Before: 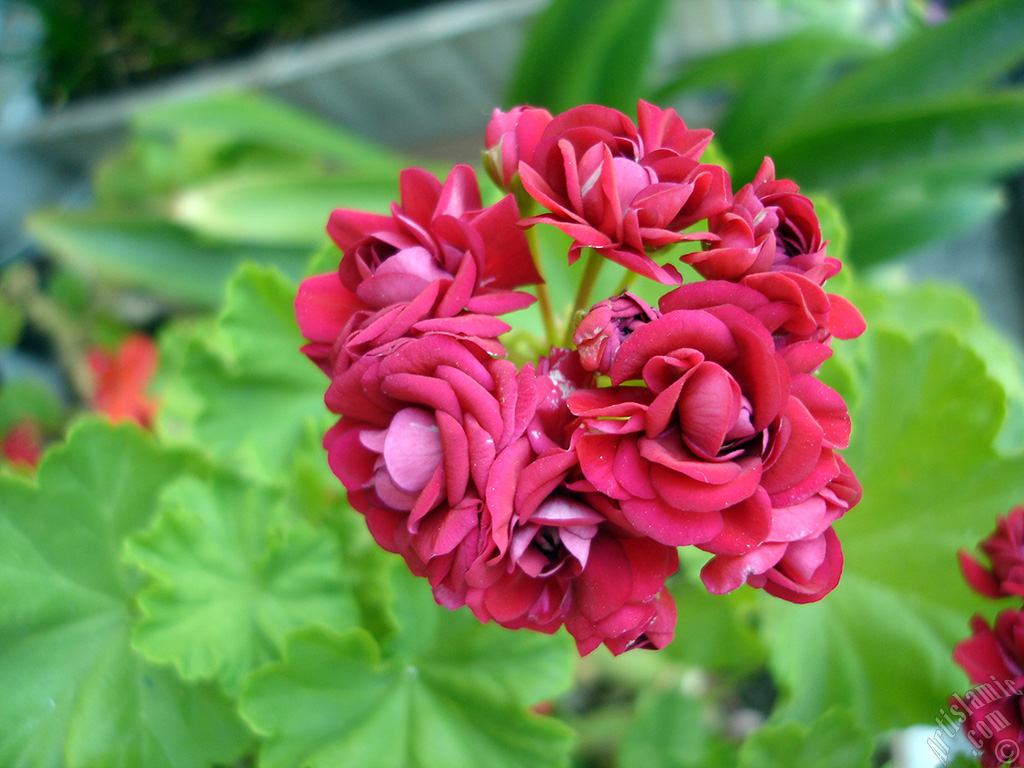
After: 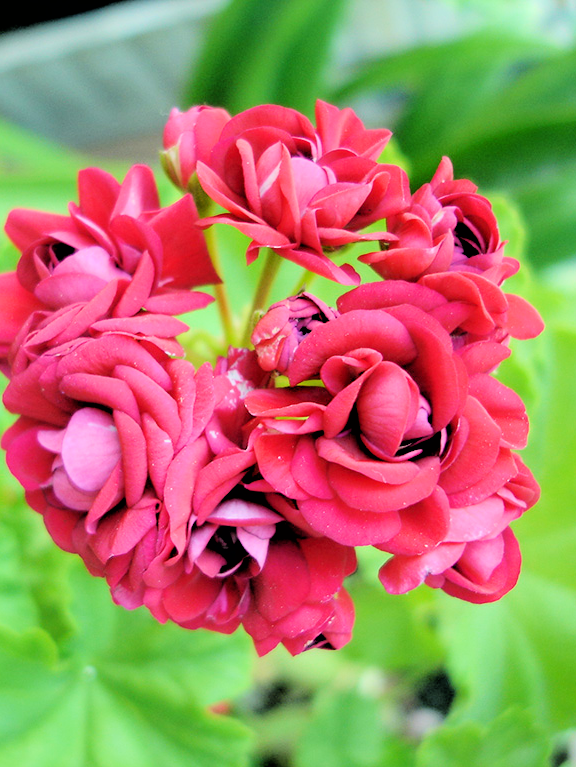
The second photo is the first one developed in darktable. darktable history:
tone equalizer: -8 EV -1.1 EV, -7 EV -1.05 EV, -6 EV -0.844 EV, -5 EV -0.577 EV, -3 EV 0.578 EV, -2 EV 0.865 EV, -1 EV 1.01 EV, +0 EV 1.08 EV, mask exposure compensation -0.499 EV
crop: left 31.475%, top 0.013%, right 11.708%
filmic rgb: black relative exposure -2.84 EV, white relative exposure 4.56 EV, hardness 1.75, contrast 1.267, color science v6 (2022)
